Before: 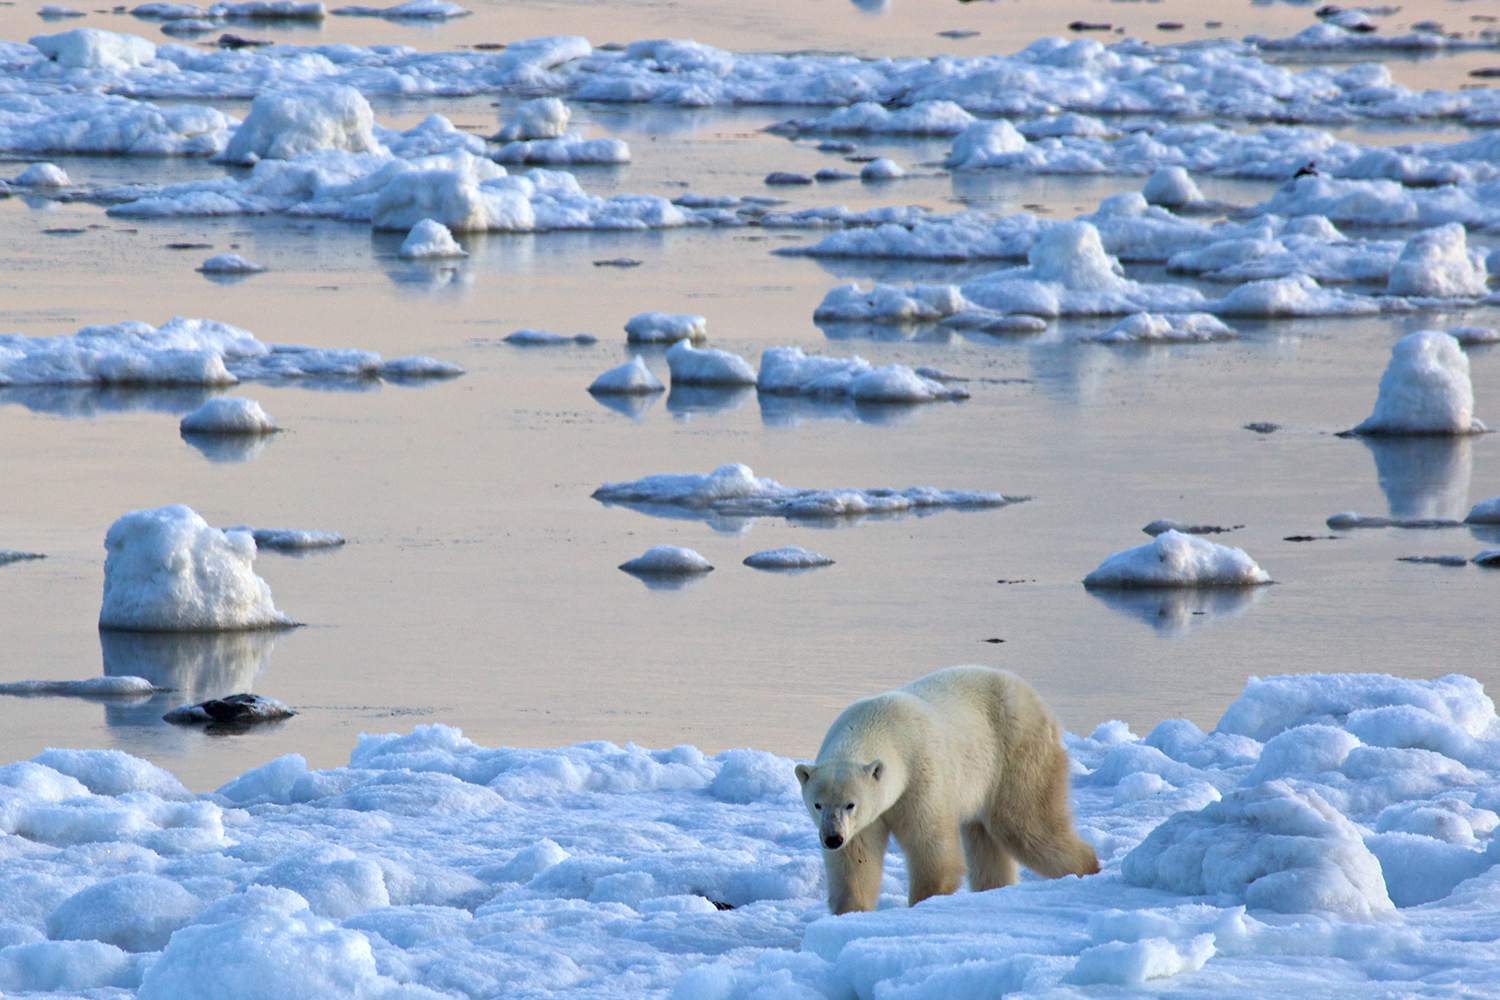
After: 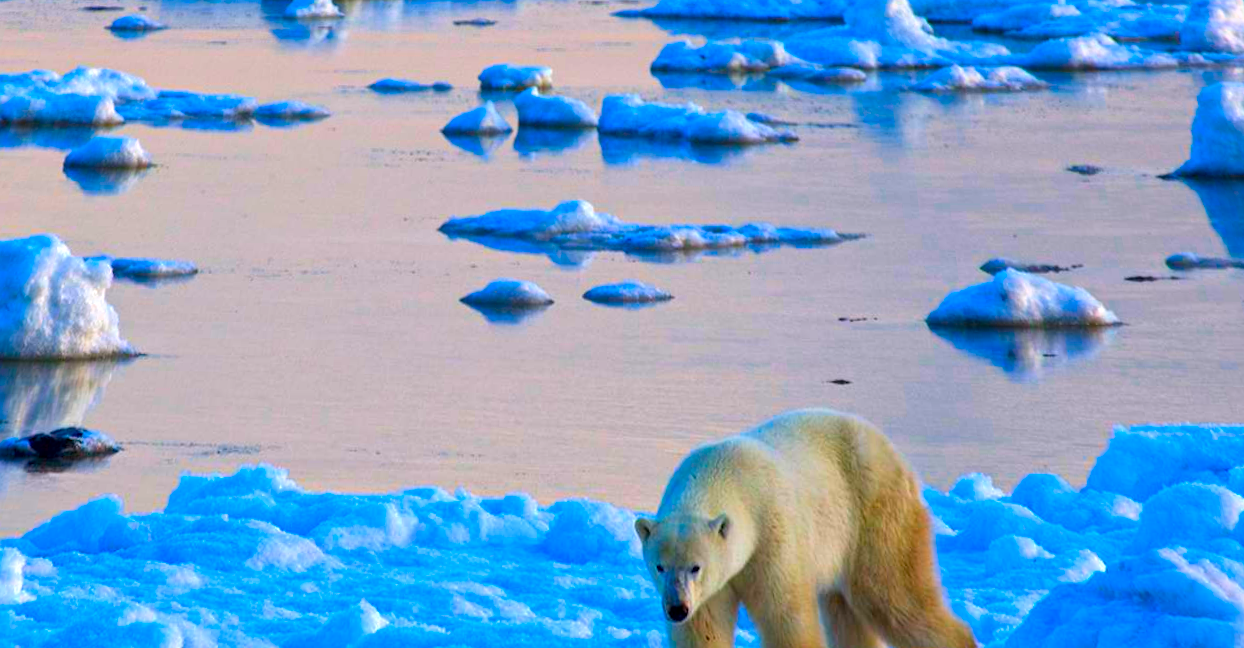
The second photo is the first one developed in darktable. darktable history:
color correction: highlights a* 1.59, highlights b* -1.7, saturation 2.48
local contrast: highlights 100%, shadows 100%, detail 120%, midtone range 0.2
color zones: curves: ch0 [(0, 0.5) (0.143, 0.5) (0.286, 0.5) (0.429, 0.5) (0.62, 0.489) (0.714, 0.445) (0.844, 0.496) (1, 0.5)]; ch1 [(0, 0.5) (0.143, 0.5) (0.286, 0.5) (0.429, 0.5) (0.571, 0.5) (0.714, 0.523) (0.857, 0.5) (1, 0.5)]
crop: top 16.727%, bottom 16.727%
rotate and perspective: rotation 0.72°, lens shift (vertical) -0.352, lens shift (horizontal) -0.051, crop left 0.152, crop right 0.859, crop top 0.019, crop bottom 0.964
